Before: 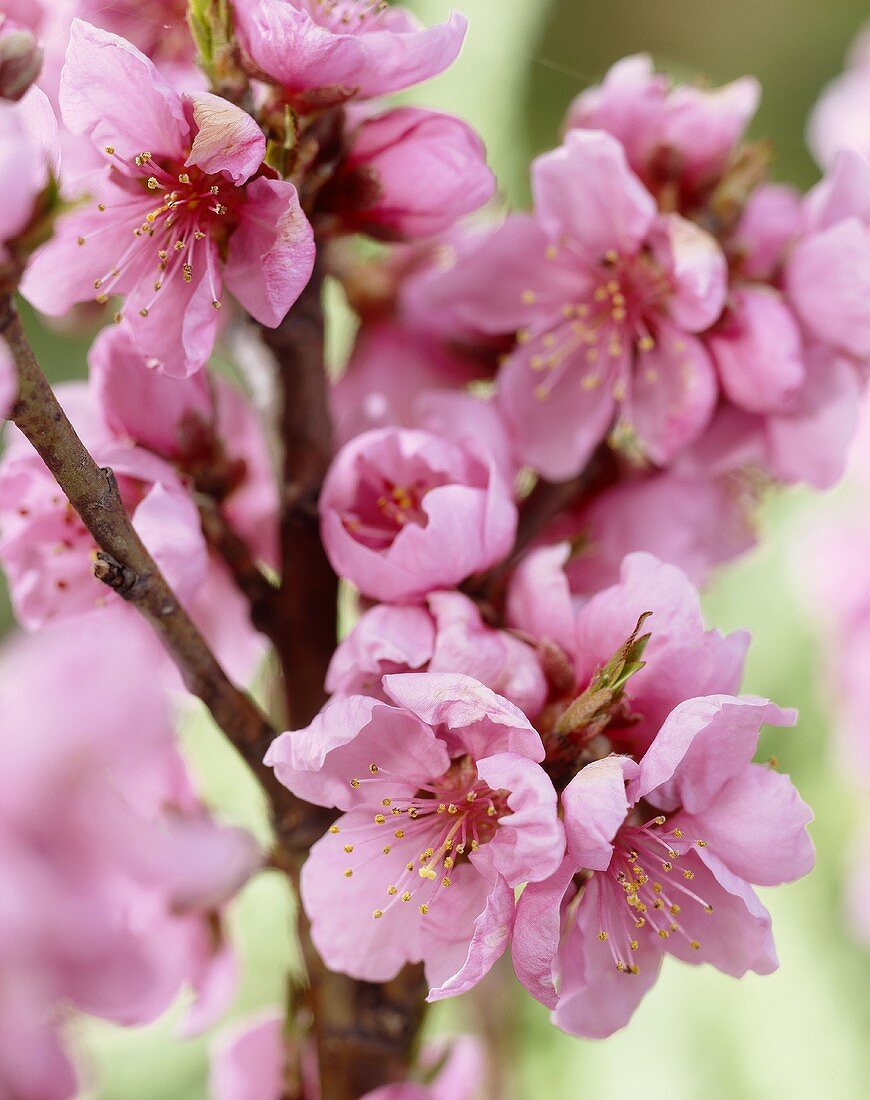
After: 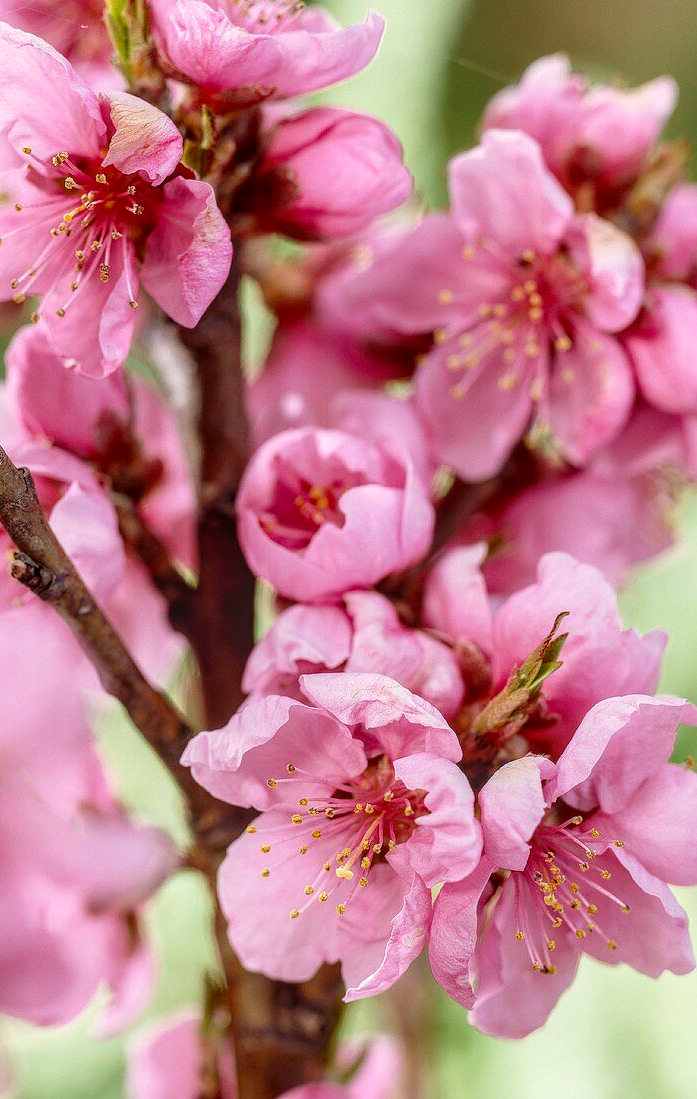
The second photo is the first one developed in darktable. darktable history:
crop and rotate: left 9.551%, right 10.237%
local contrast: highlights 5%, shadows 7%, detail 133%
